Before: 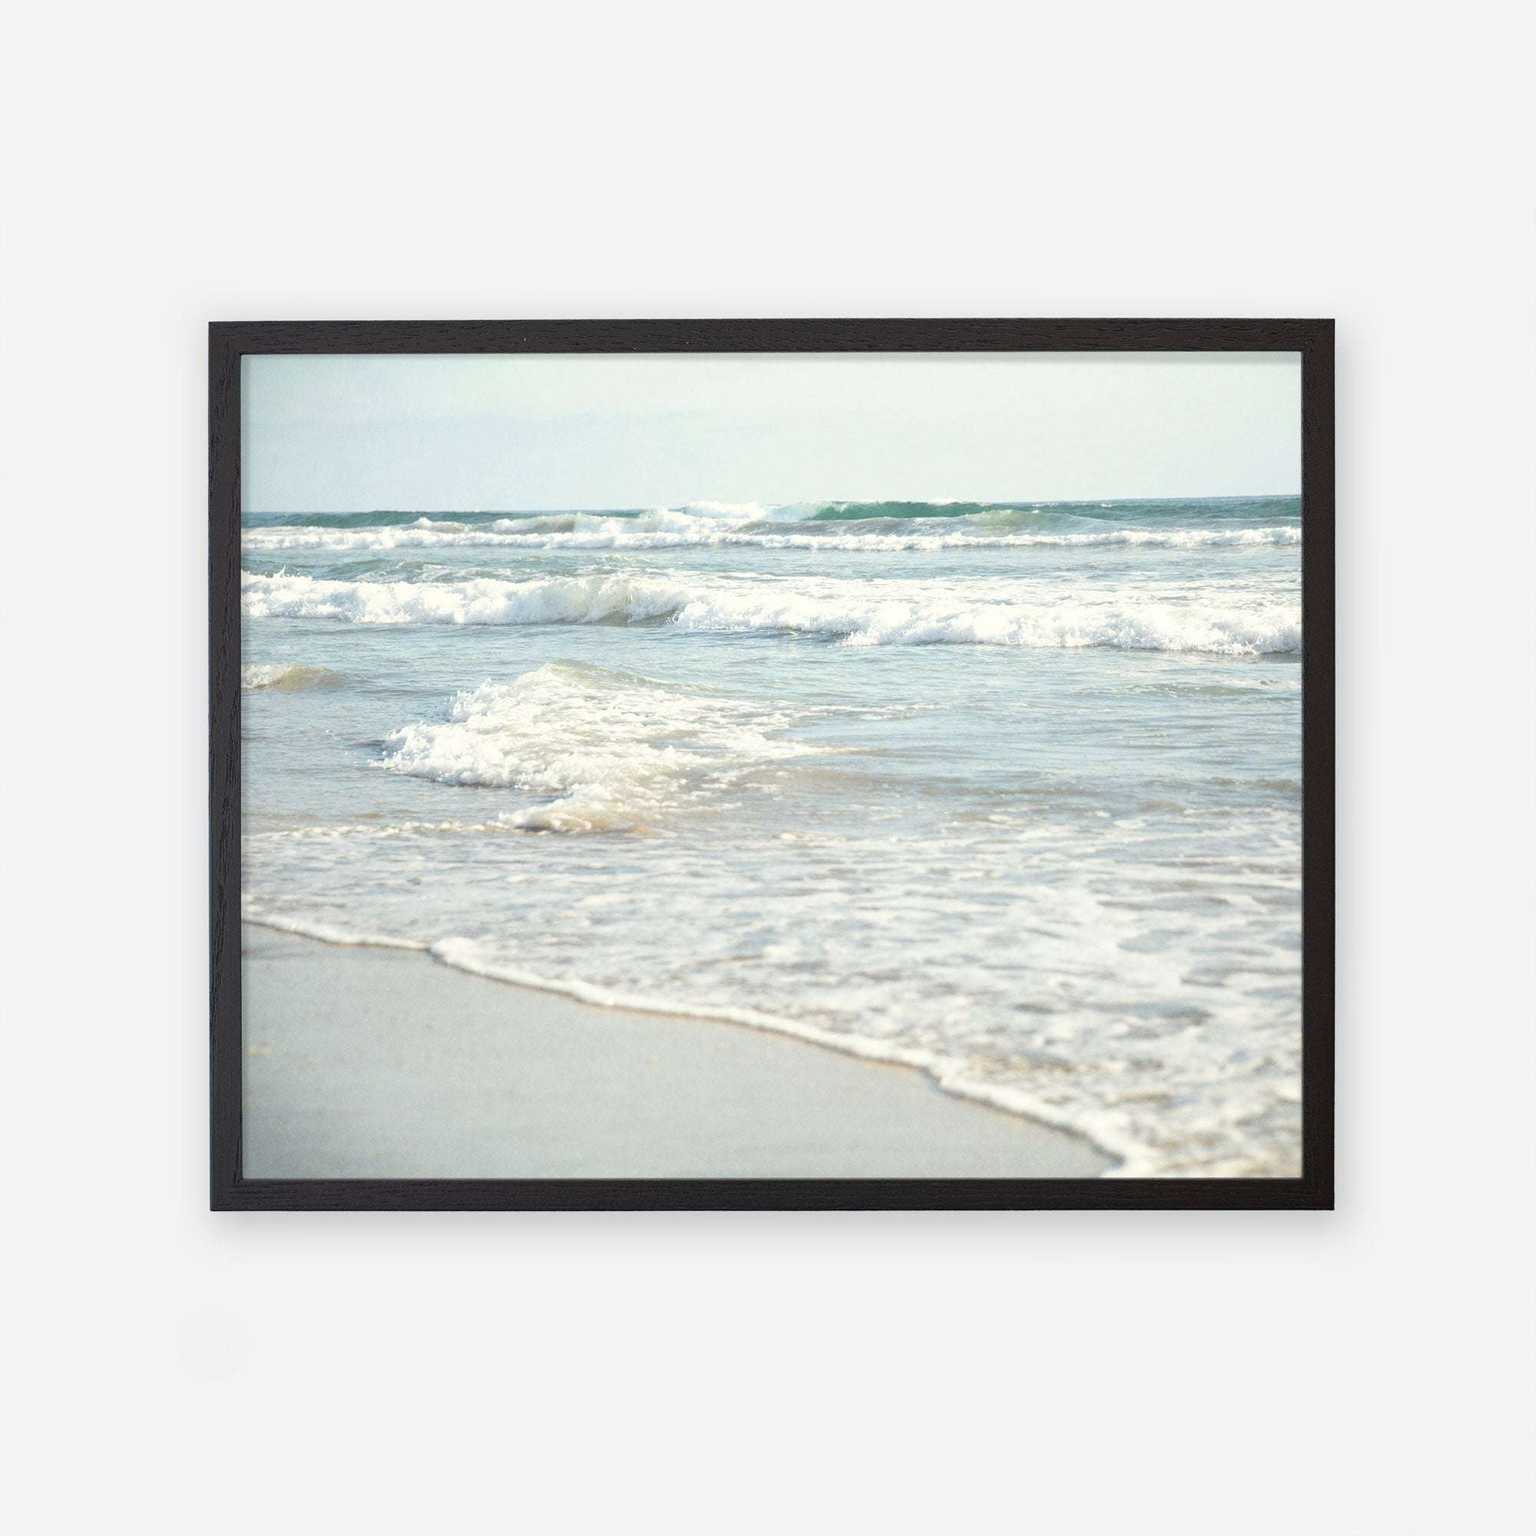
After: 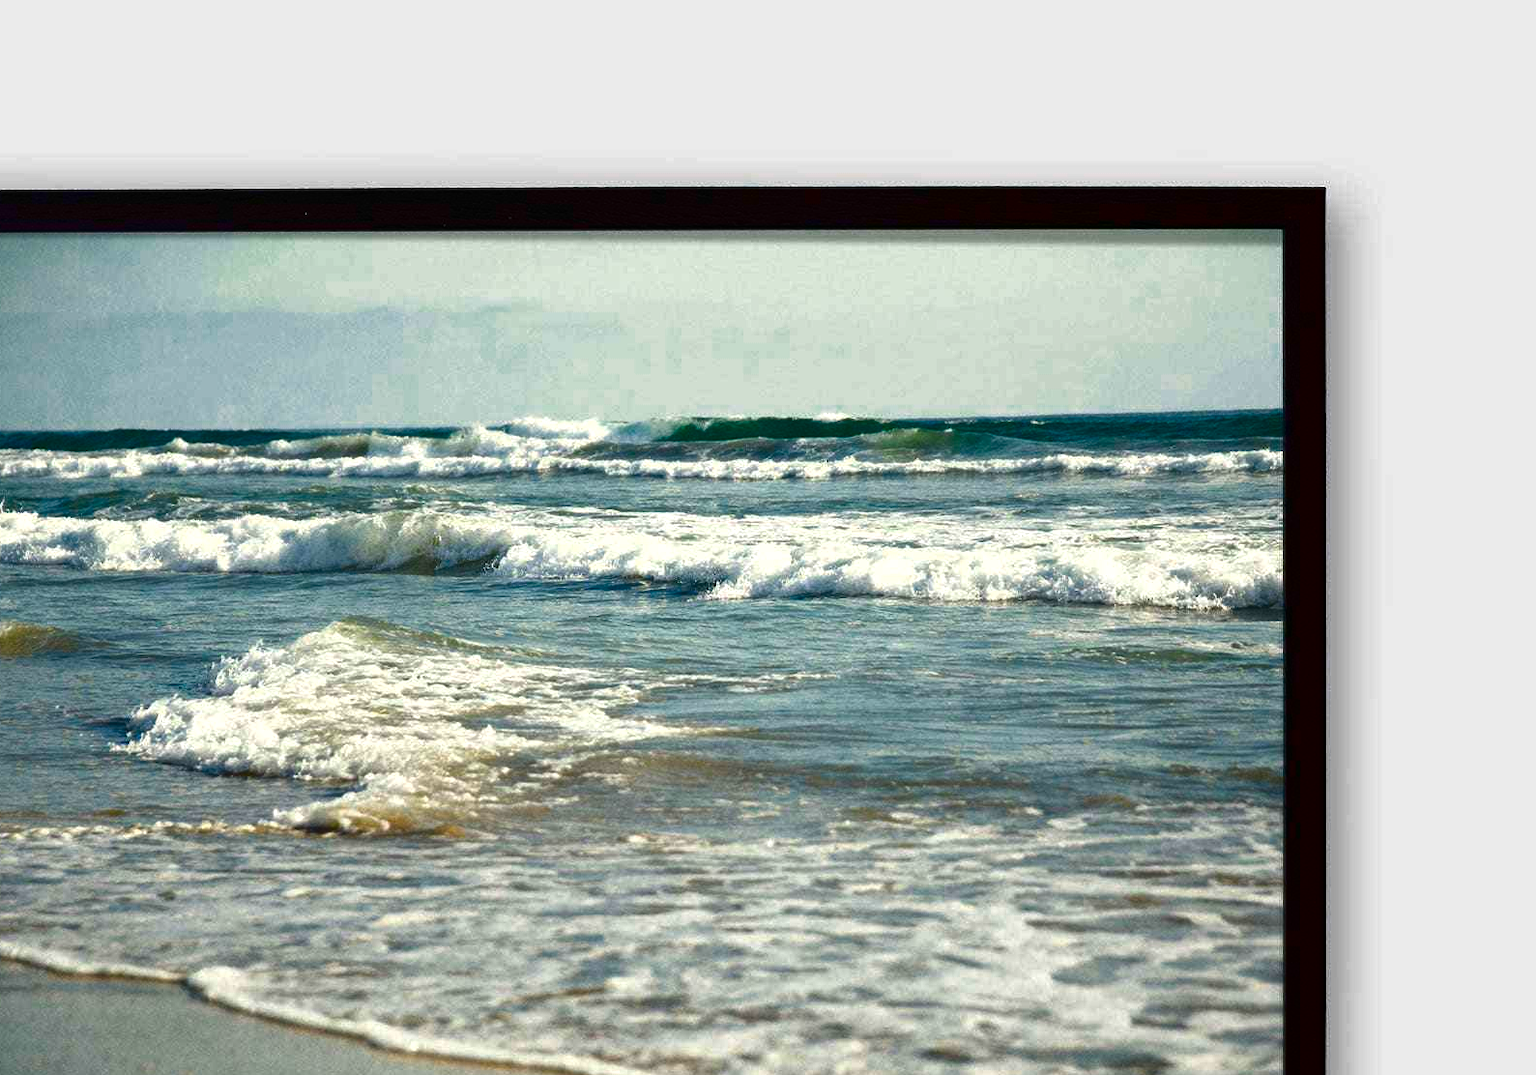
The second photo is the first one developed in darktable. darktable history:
color zones: curves: ch0 [(0.25, 0.5) (0.636, 0.25) (0.75, 0.5)]
crop: left 18.38%, top 11.092%, right 2.134%, bottom 33.217%
contrast brightness saturation: brightness -1, saturation 1
exposure: black level correction -0.008, exposure 0.067 EV, compensate highlight preservation false
